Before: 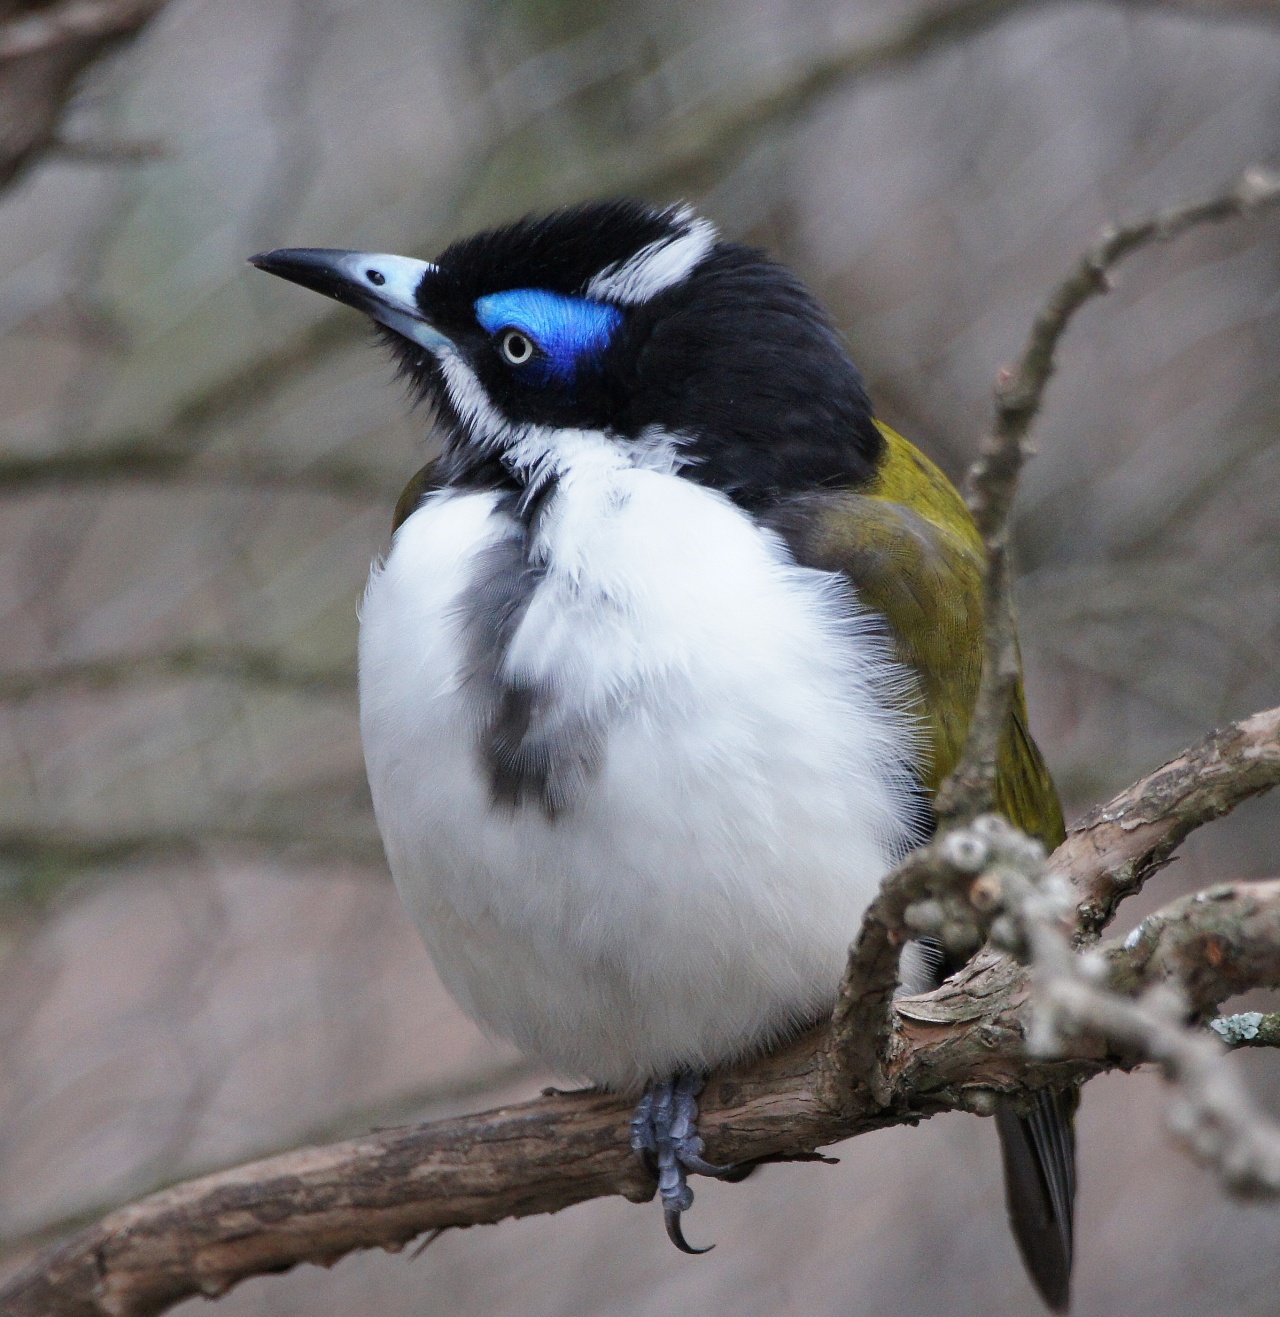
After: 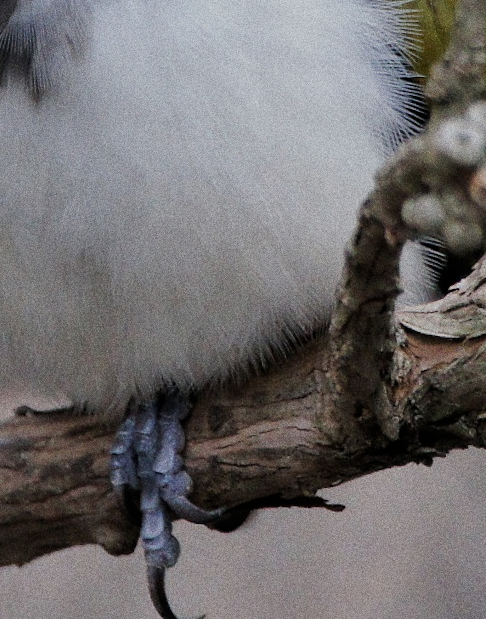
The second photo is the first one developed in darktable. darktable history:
filmic rgb: black relative exposure -6.98 EV, white relative exposure 5.63 EV, hardness 2.86
grain: coarseness 0.09 ISO, strength 40%
crop: left 35.976%, top 45.819%, right 18.162%, bottom 5.807%
rotate and perspective: rotation 0.72°, lens shift (vertical) -0.352, lens shift (horizontal) -0.051, crop left 0.152, crop right 0.859, crop top 0.019, crop bottom 0.964
